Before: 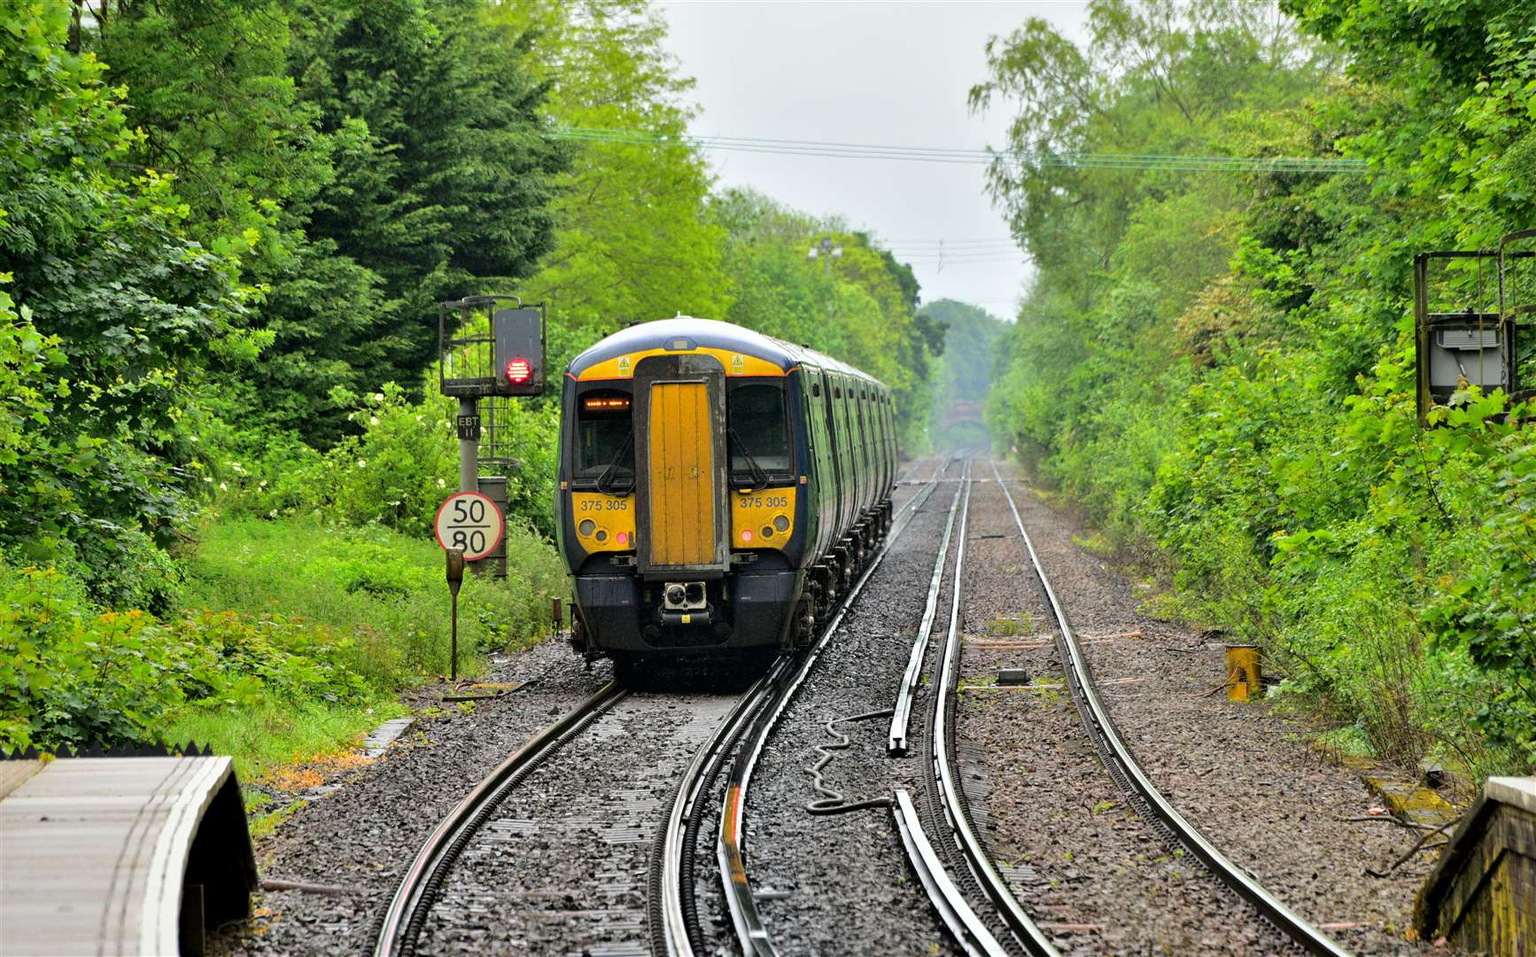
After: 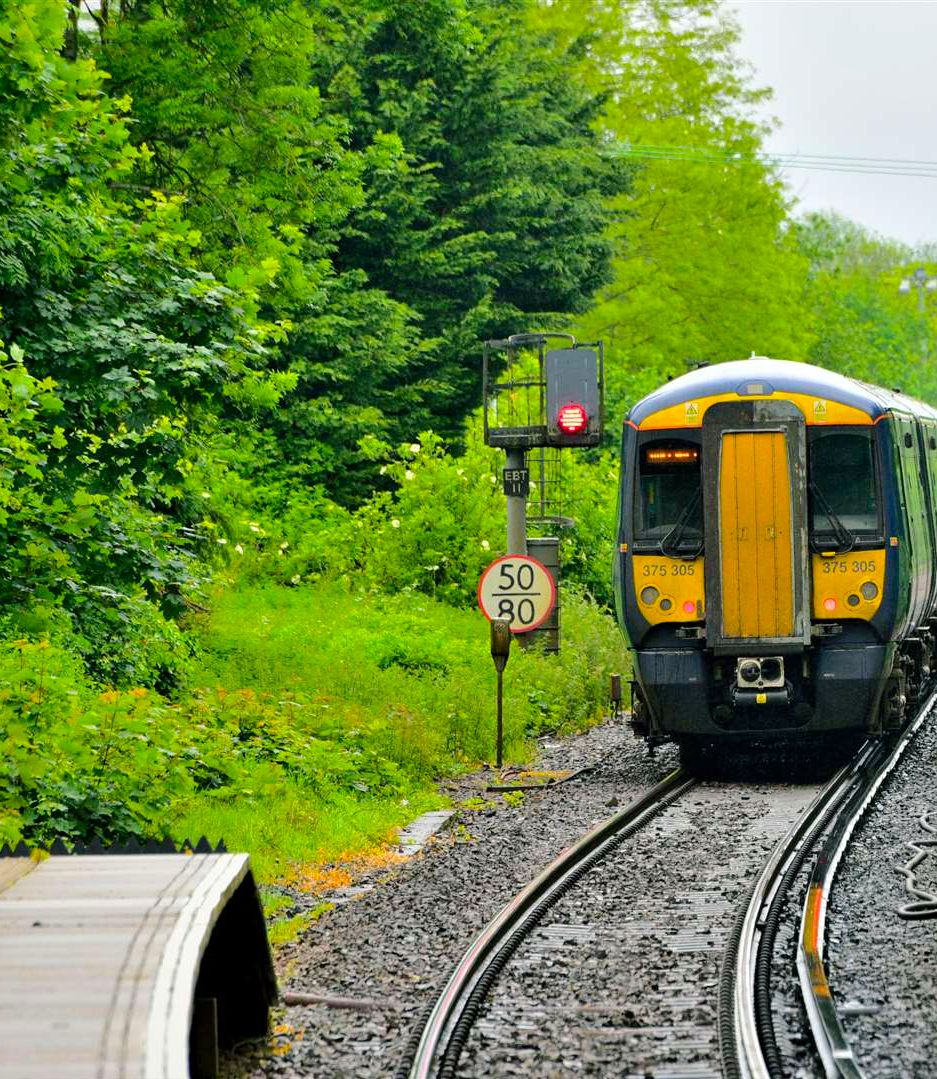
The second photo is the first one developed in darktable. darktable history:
color balance rgb: shadows lift › luminance -8.103%, shadows lift › chroma 2.334%, shadows lift › hue 199.2°, perceptual saturation grading › global saturation 30.328%, perceptual brilliance grading › mid-tones 10.189%, perceptual brilliance grading › shadows 15.338%
crop: left 0.781%, right 45.158%, bottom 0.081%
tone equalizer: mask exposure compensation -0.505 EV
